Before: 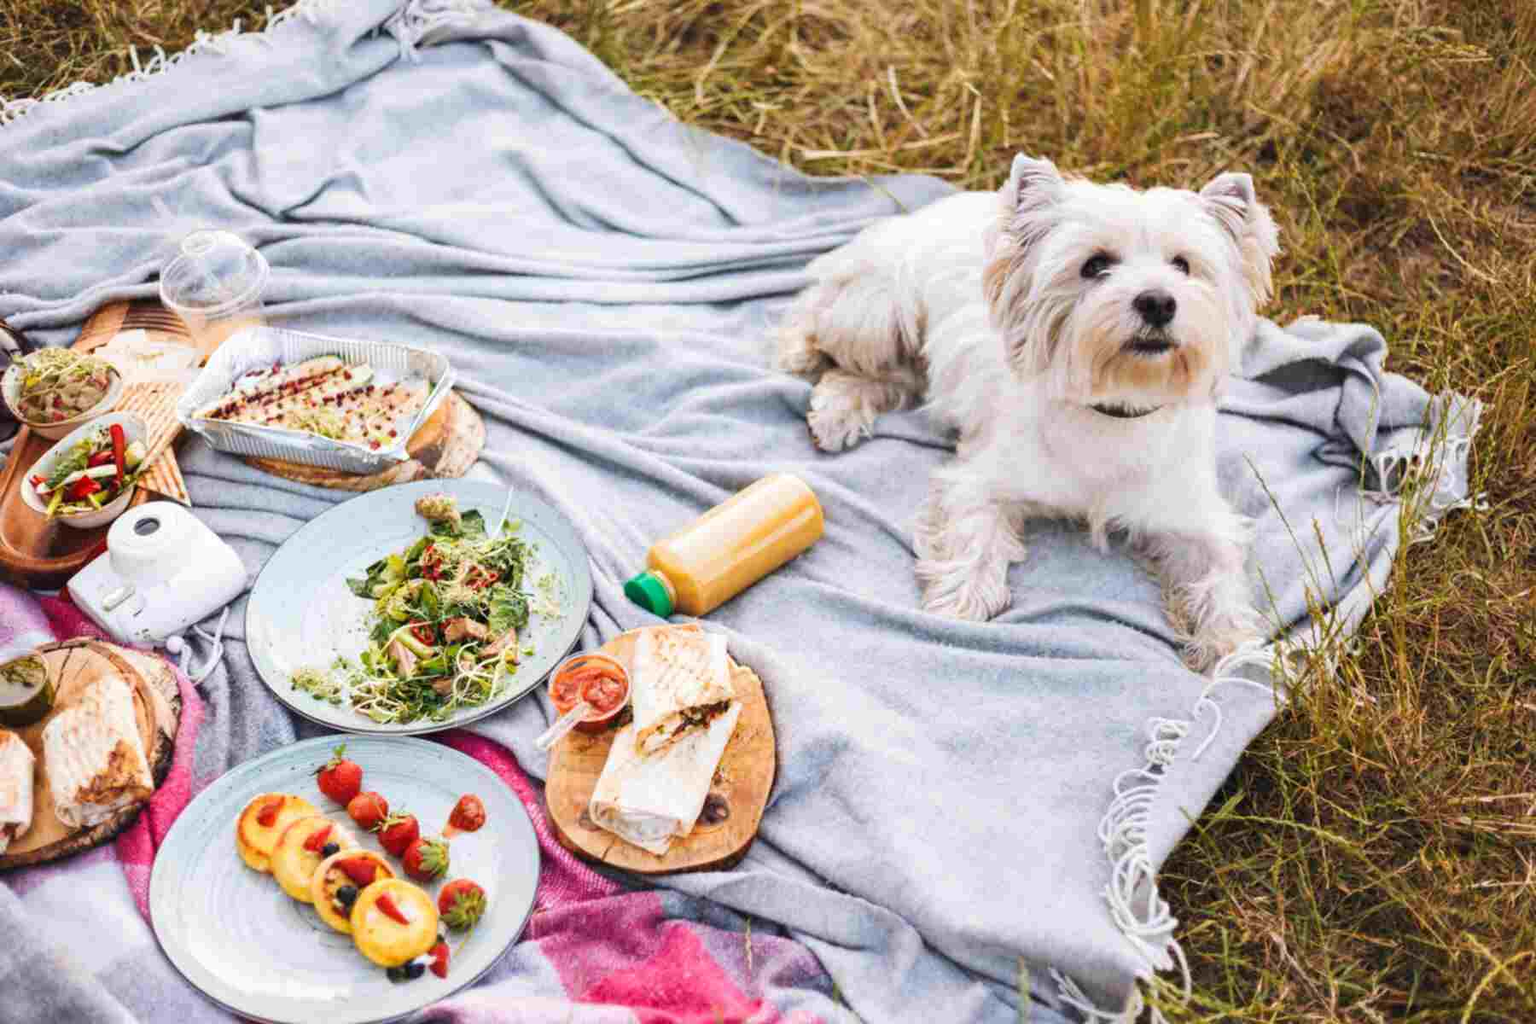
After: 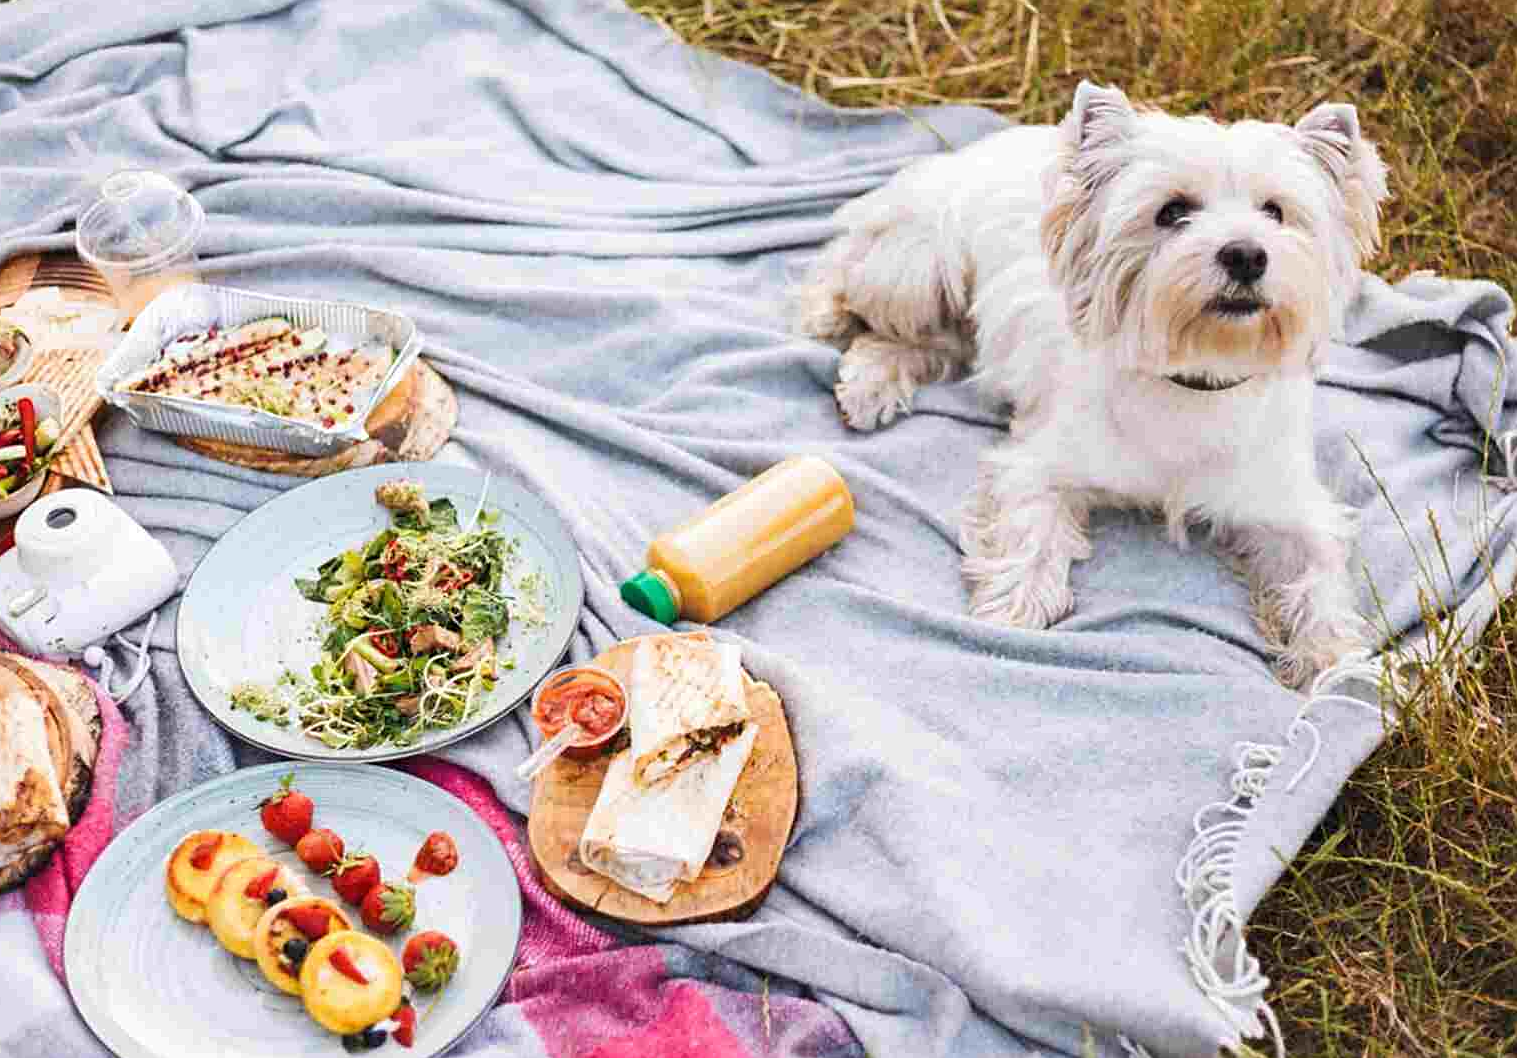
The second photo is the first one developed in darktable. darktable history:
sharpen: on, module defaults
crop: left 6.185%, top 8.282%, right 9.535%, bottom 3.523%
